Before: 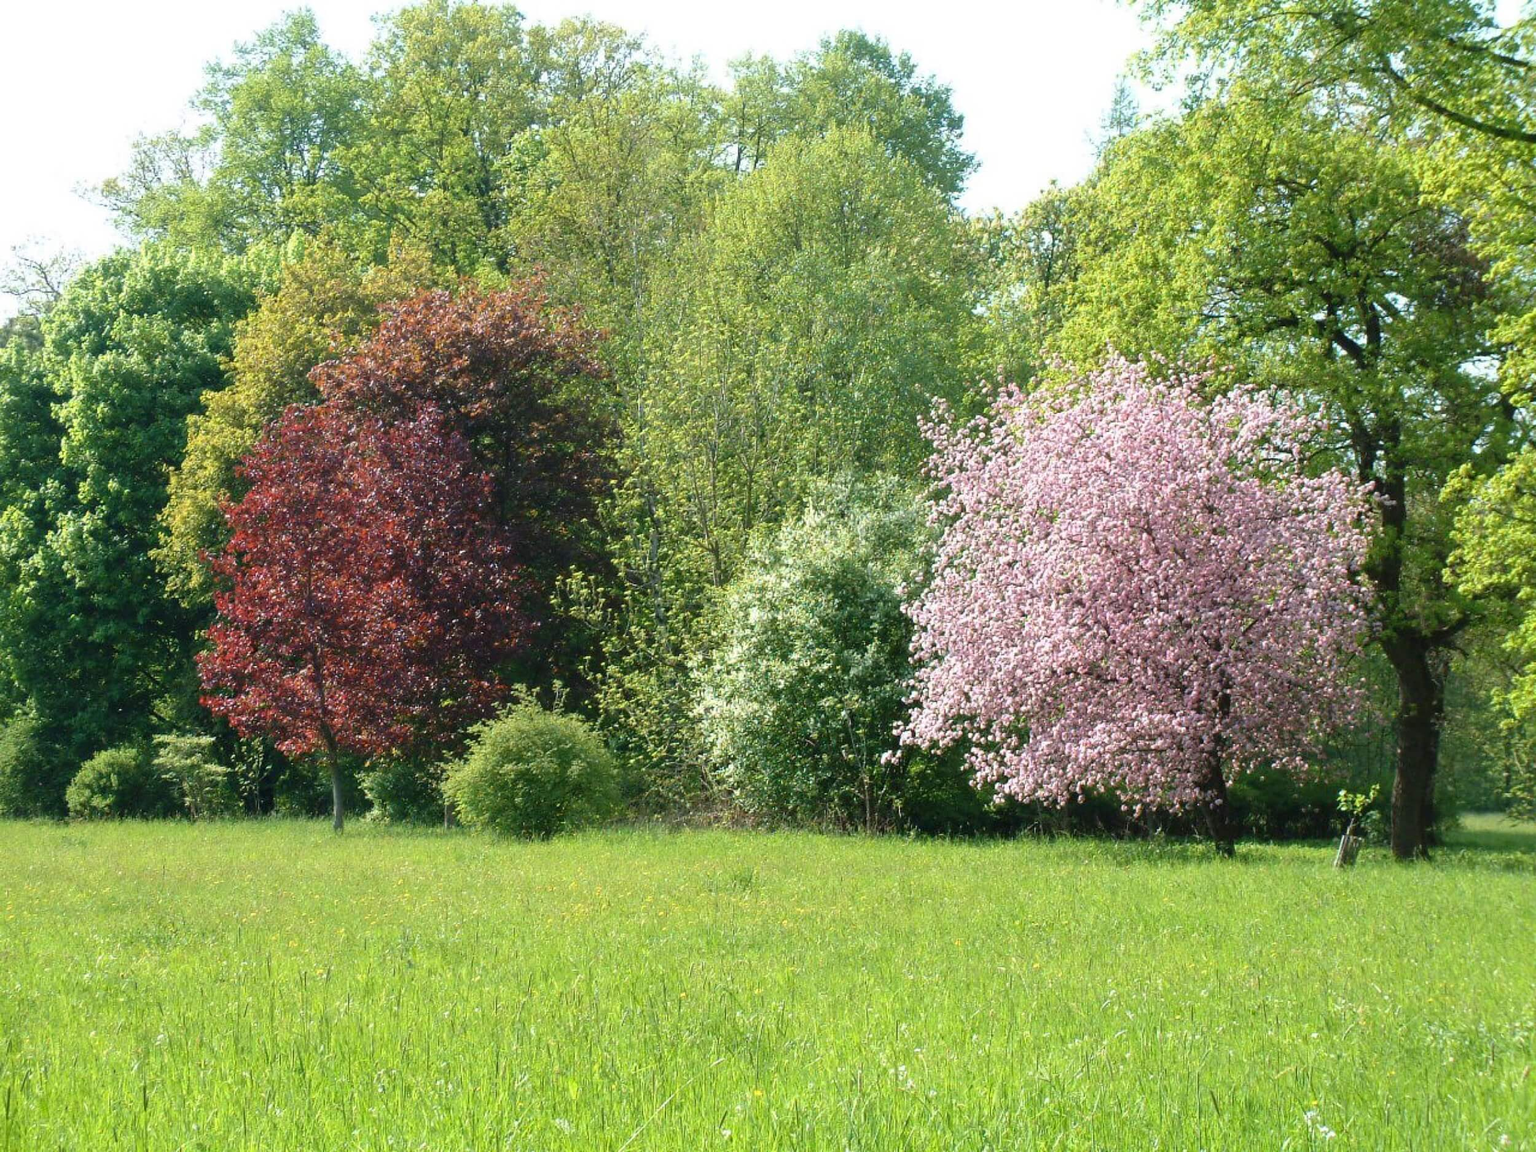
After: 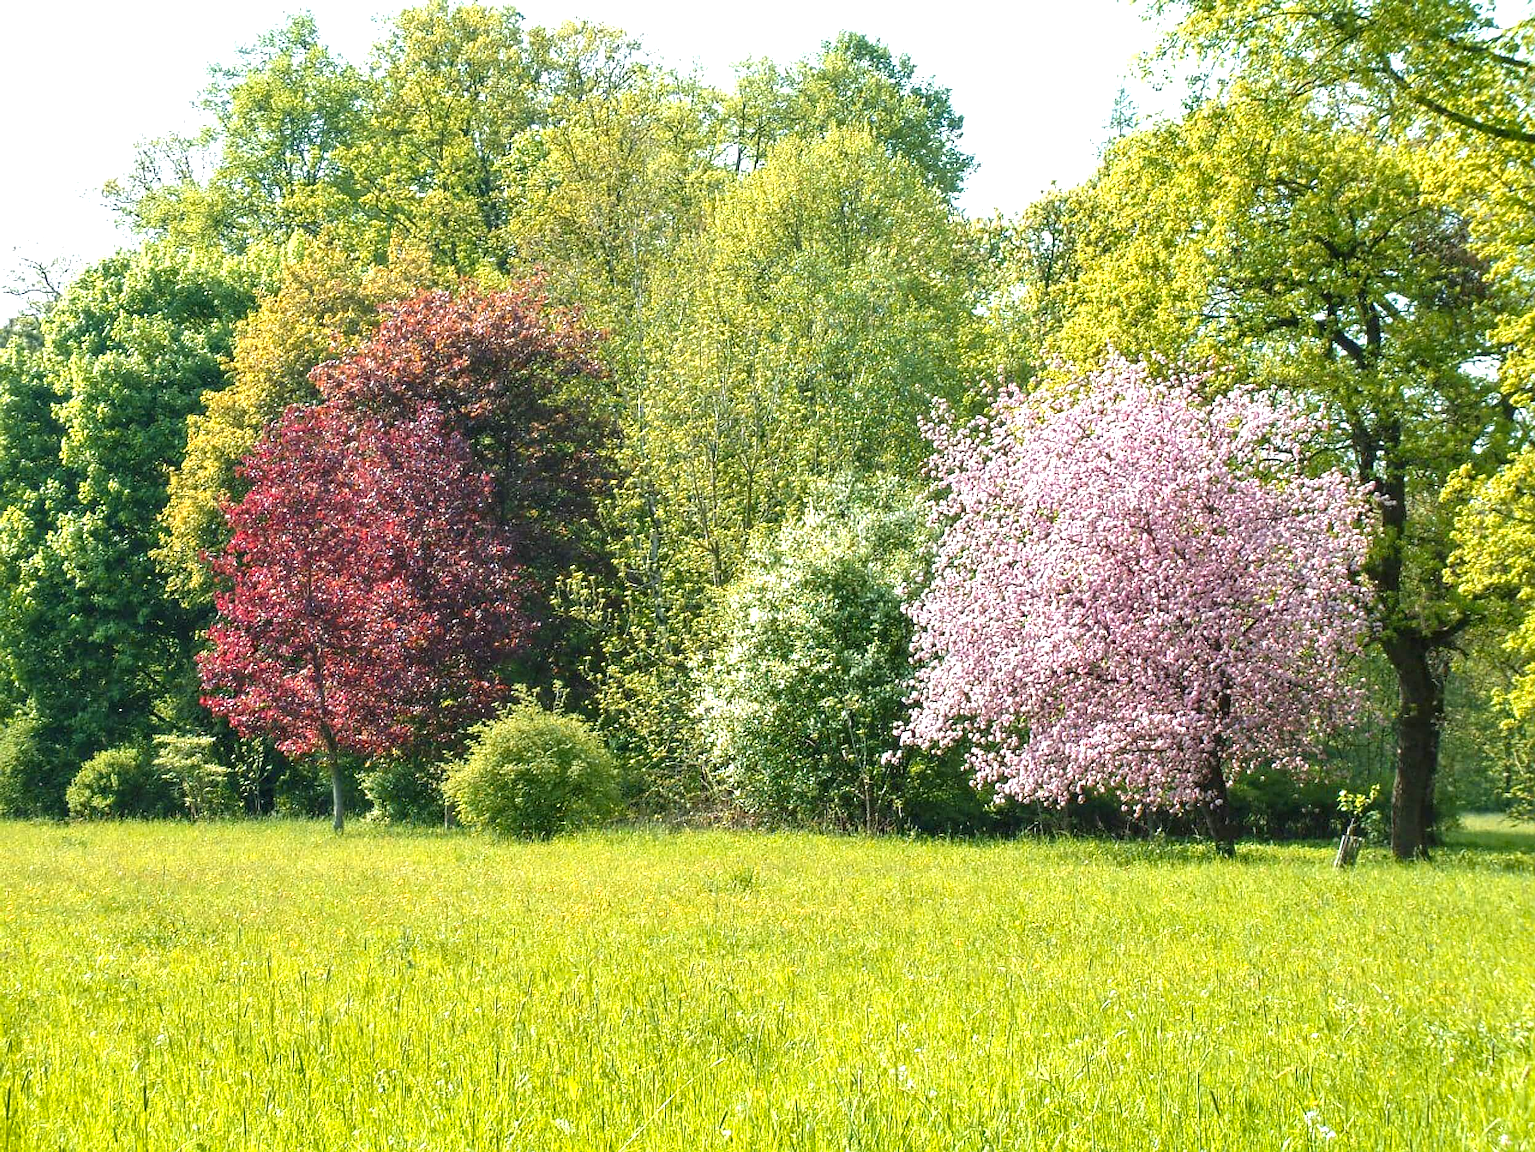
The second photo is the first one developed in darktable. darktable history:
shadows and highlights: shadows 52.3, highlights -28.25, soften with gaussian
color zones: curves: ch1 [(0.235, 0.558) (0.75, 0.5)]; ch2 [(0.25, 0.462) (0.749, 0.457)]
sharpen: on, module defaults
local contrast: on, module defaults
exposure: exposure 0.6 EV, compensate highlight preservation false
